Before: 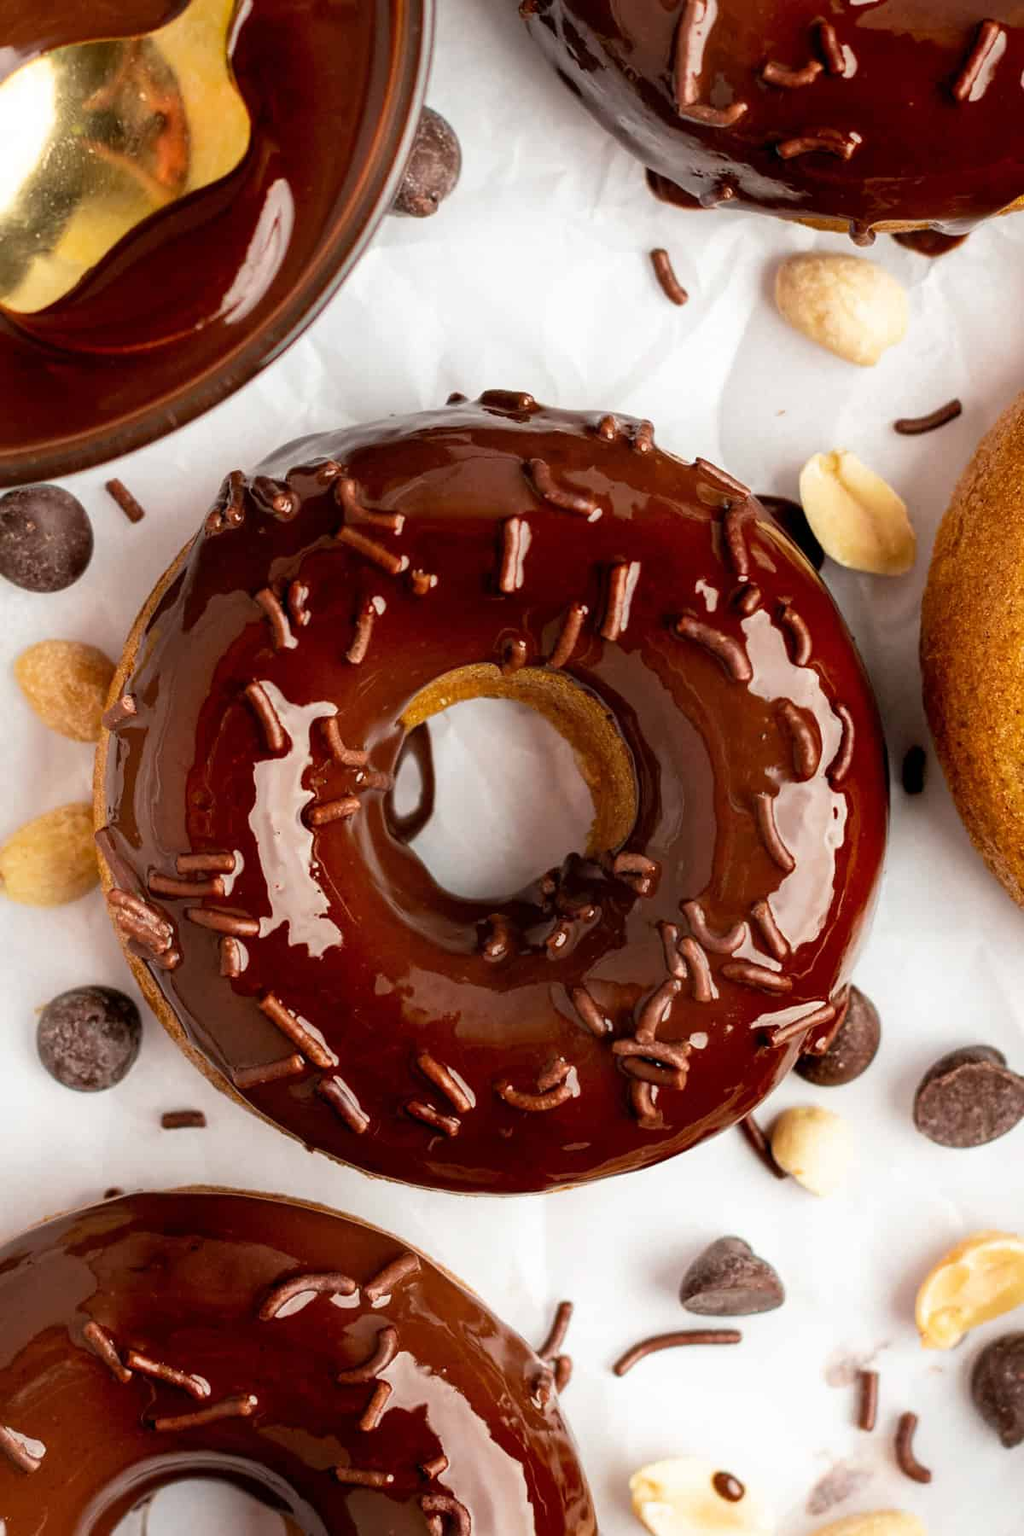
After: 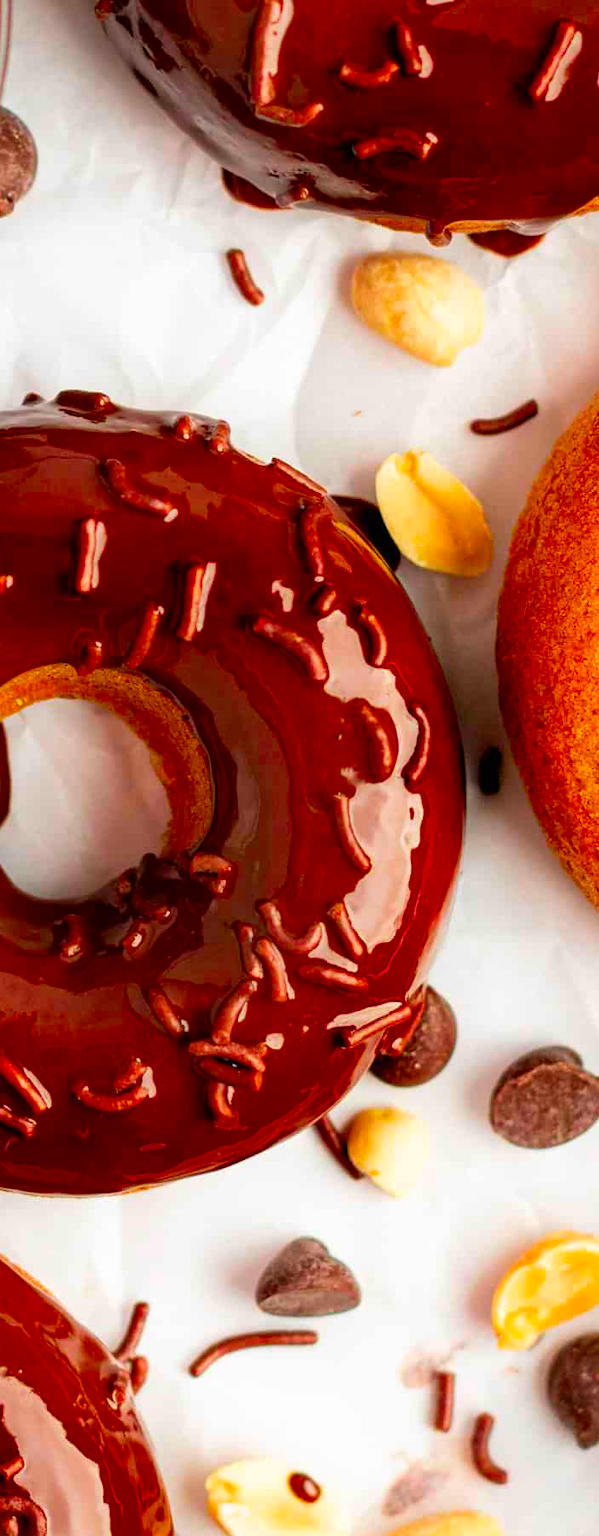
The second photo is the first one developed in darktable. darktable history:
color correction: highlights b* -0.026, saturation 1.85
crop: left 41.447%
